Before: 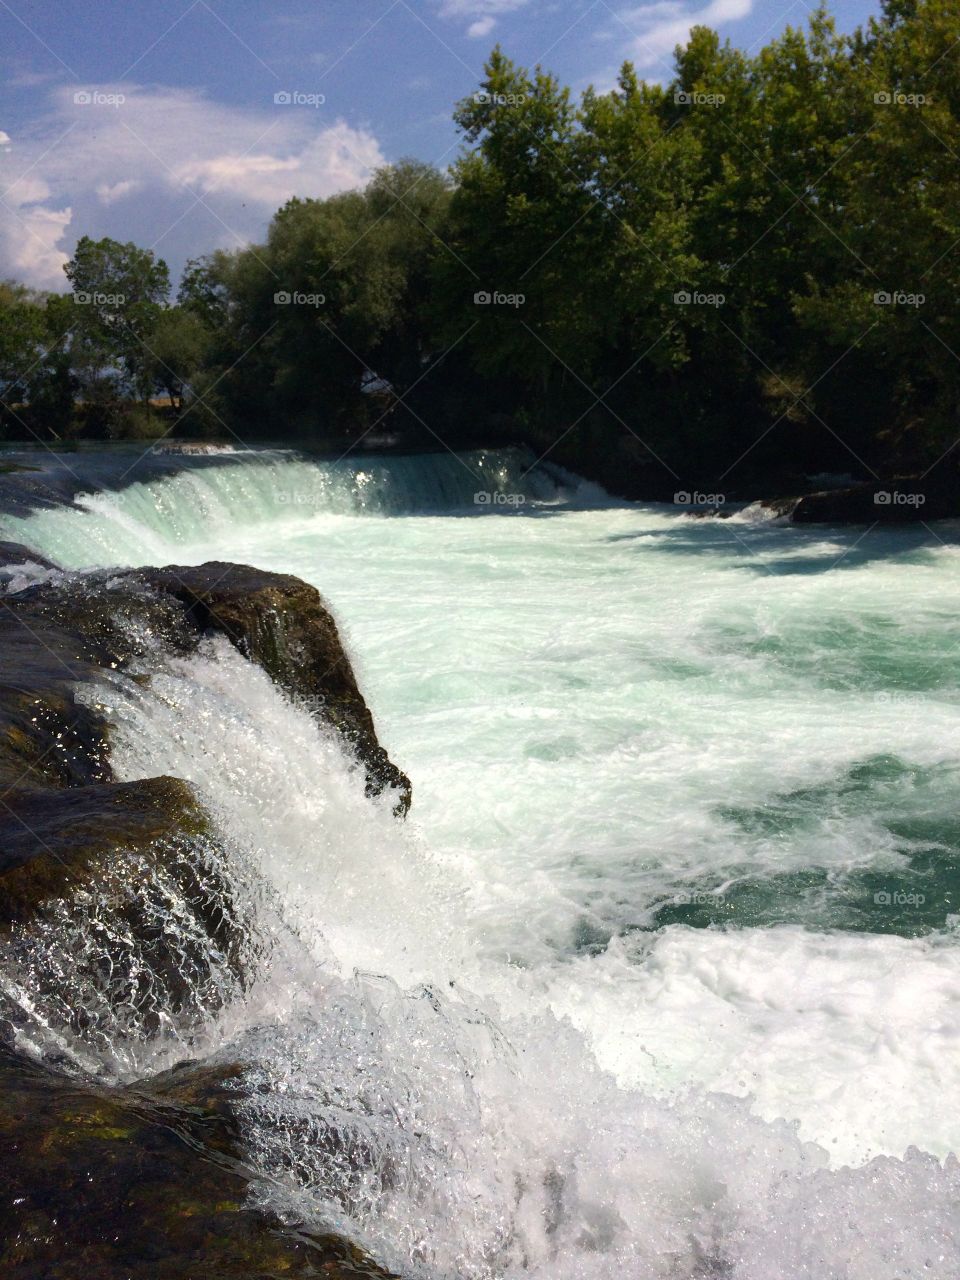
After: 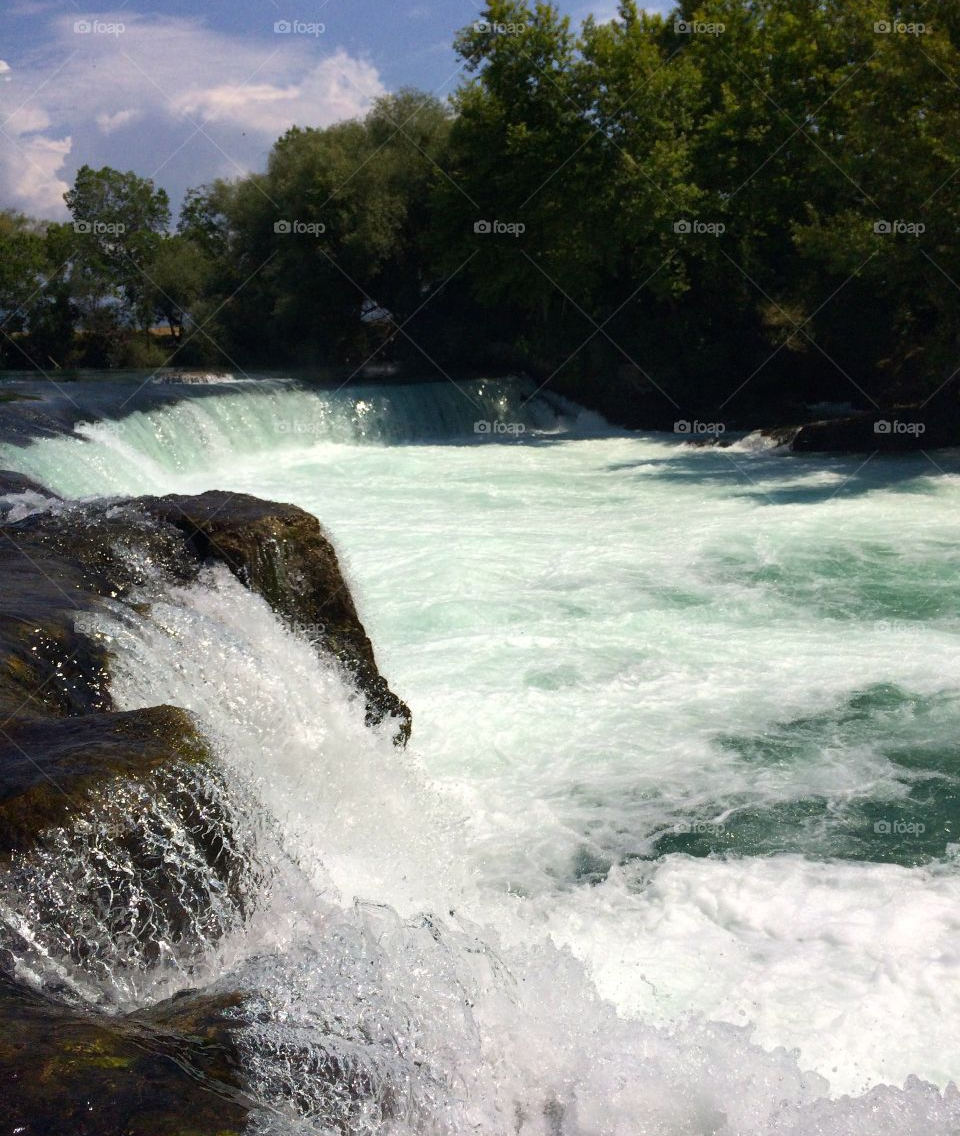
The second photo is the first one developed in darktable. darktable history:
crop and rotate: top 5.597%, bottom 5.646%
